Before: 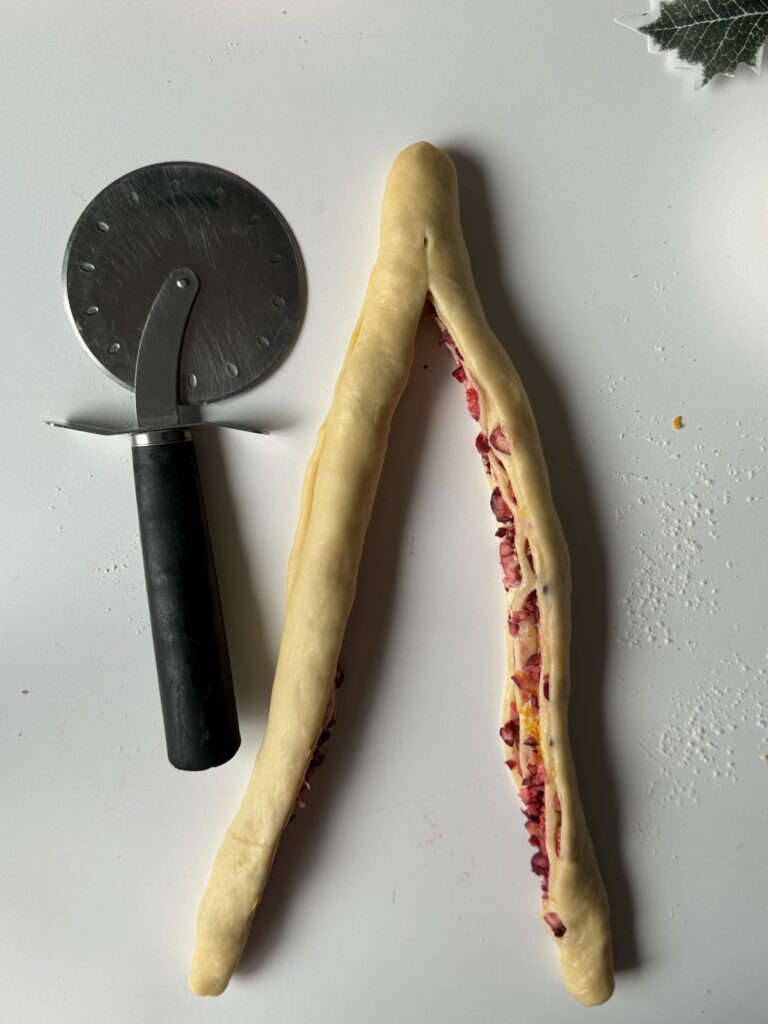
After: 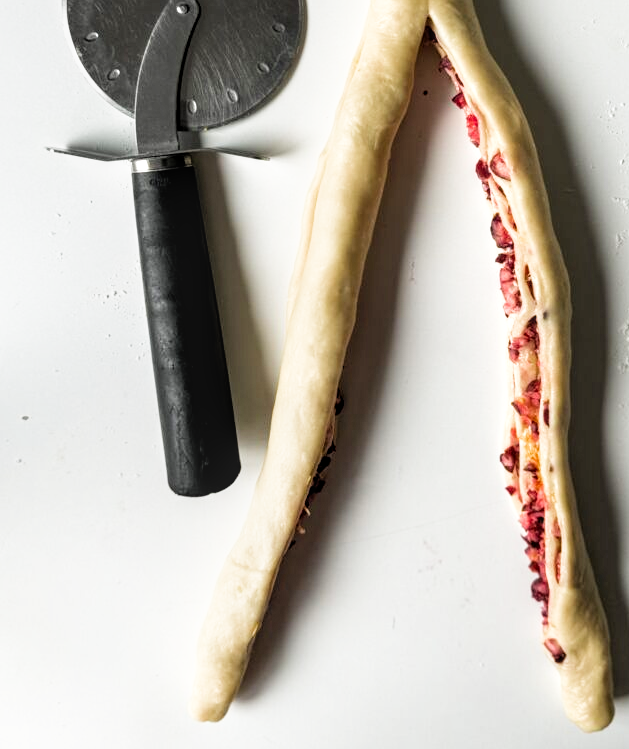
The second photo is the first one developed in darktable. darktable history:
contrast brightness saturation: saturation 0.099
exposure: black level correction 0, exposure 0.499 EV, compensate highlight preservation false
crop: top 26.788%, right 18.025%
filmic rgb: middle gray luminance 12.54%, black relative exposure -10.17 EV, white relative exposure 3.47 EV, target black luminance 0%, hardness 5.74, latitude 44.8%, contrast 1.224, highlights saturation mix 5.15%, shadows ↔ highlights balance 27.14%, add noise in highlights 0.001, preserve chrominance luminance Y, color science v3 (2019), use custom middle-gray values true, contrast in highlights soft
local contrast: detail 130%
shadows and highlights: shadows 25.86, highlights -23.96
